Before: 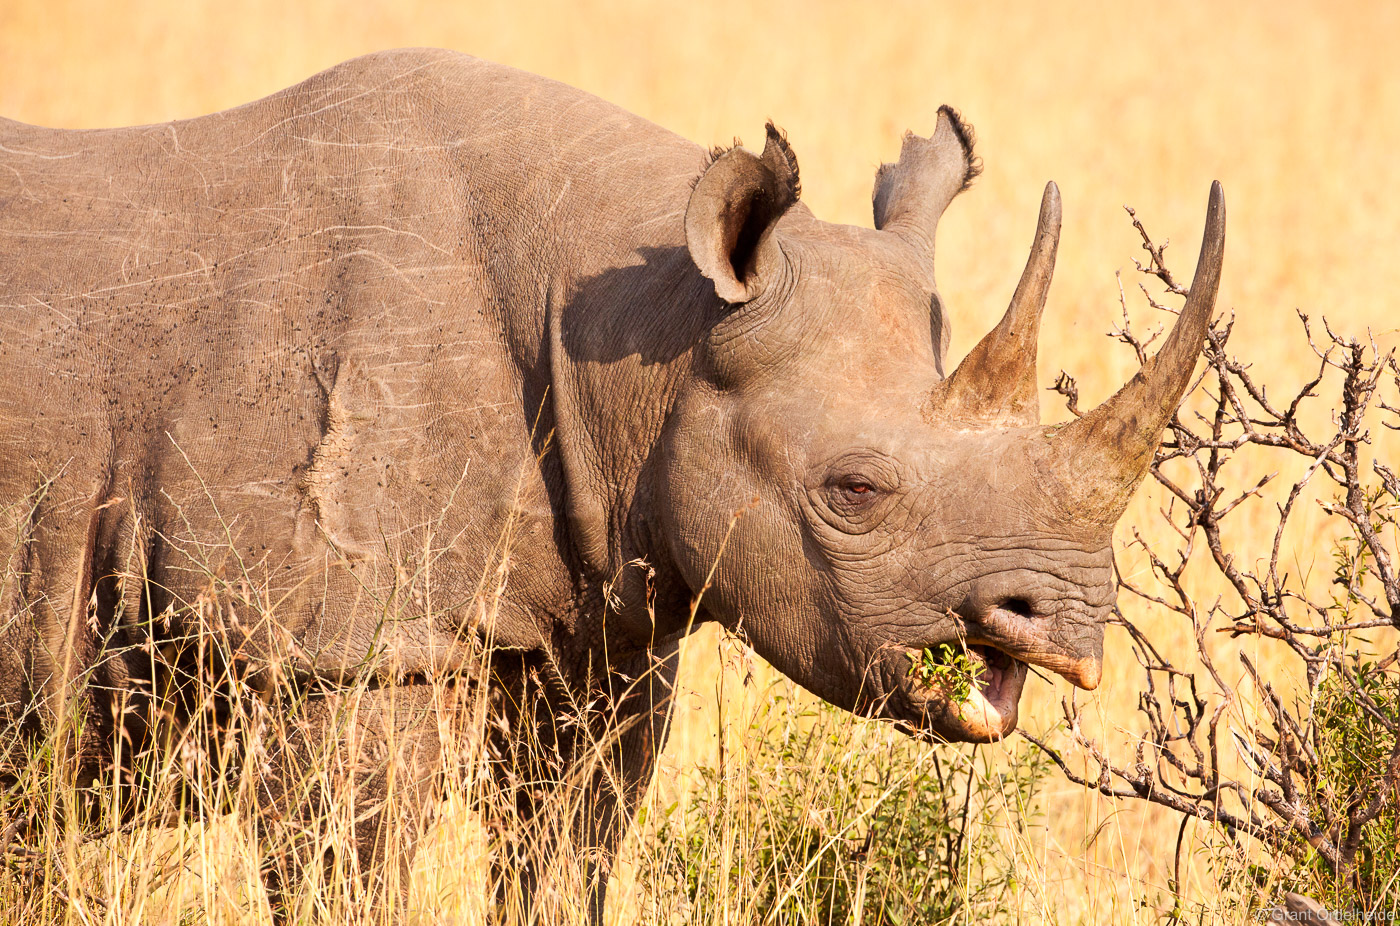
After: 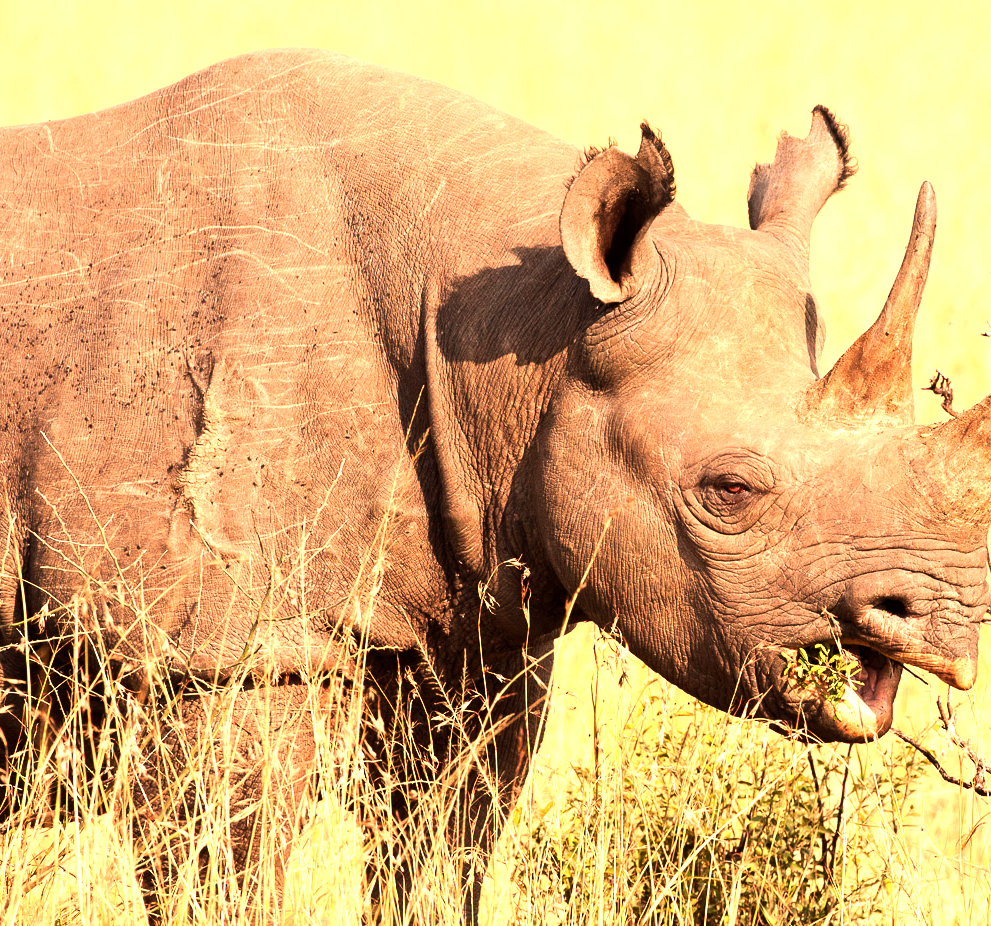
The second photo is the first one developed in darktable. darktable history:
tone equalizer: -8 EV -0.75 EV, -7 EV -0.7 EV, -6 EV -0.6 EV, -5 EV -0.4 EV, -3 EV 0.4 EV, -2 EV 0.6 EV, -1 EV 0.7 EV, +0 EV 0.75 EV, edges refinement/feathering 500, mask exposure compensation -1.57 EV, preserve details no
white balance: red 1.138, green 0.996, blue 0.812
crop and rotate: left 9.061%, right 20.142%
color correction: highlights a* -0.137, highlights b* -5.91, shadows a* -0.137, shadows b* -0.137
